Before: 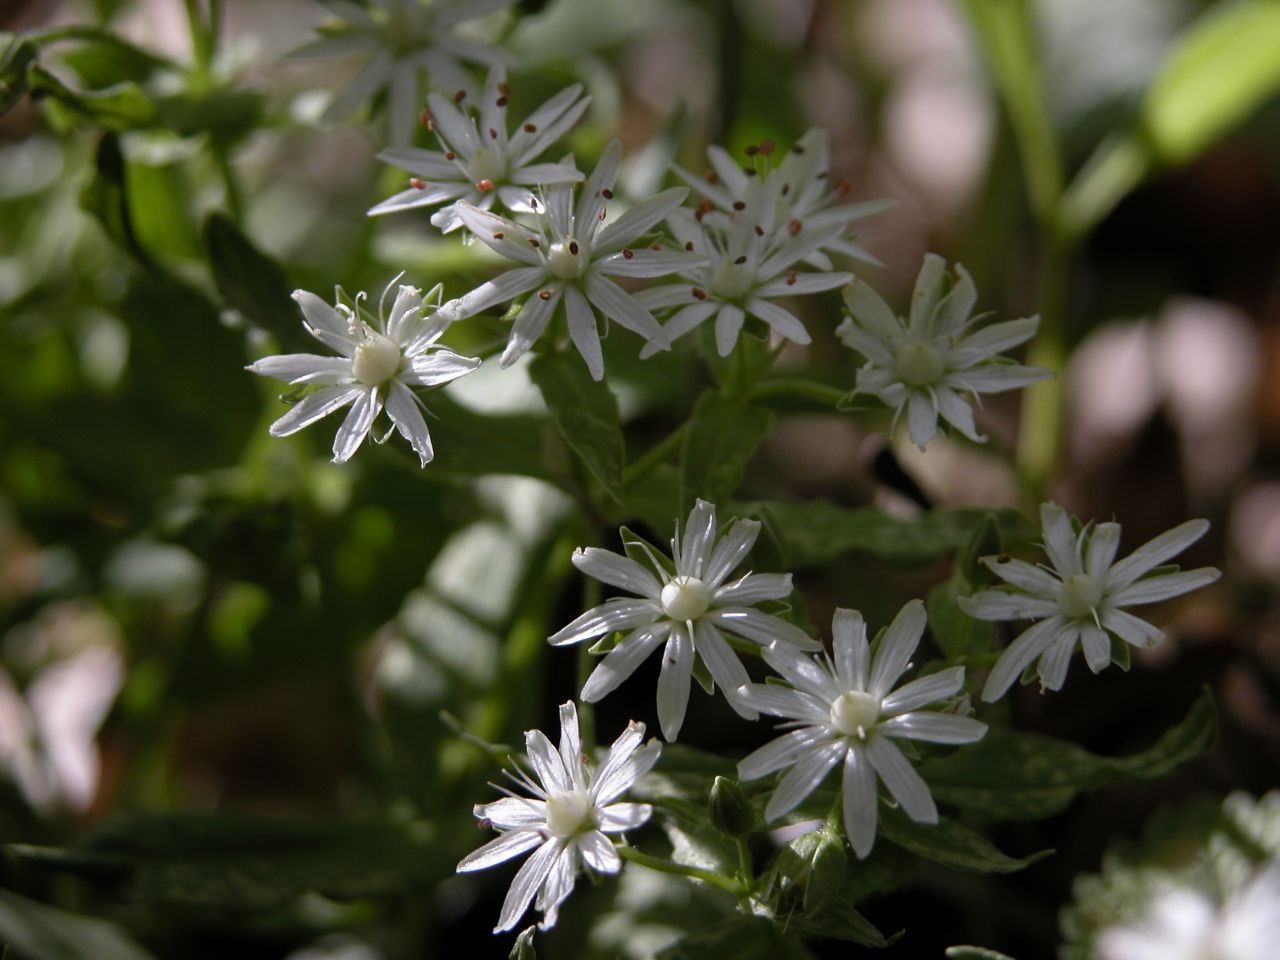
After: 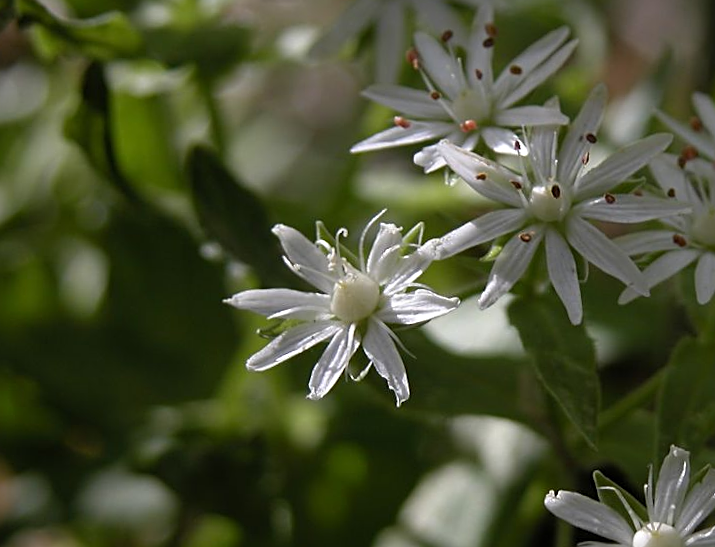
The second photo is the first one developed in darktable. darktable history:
sharpen: on, module defaults
crop and rotate: left 3.047%, top 7.509%, right 42.236%, bottom 37.598%
rotate and perspective: rotation 1.72°, automatic cropping off
